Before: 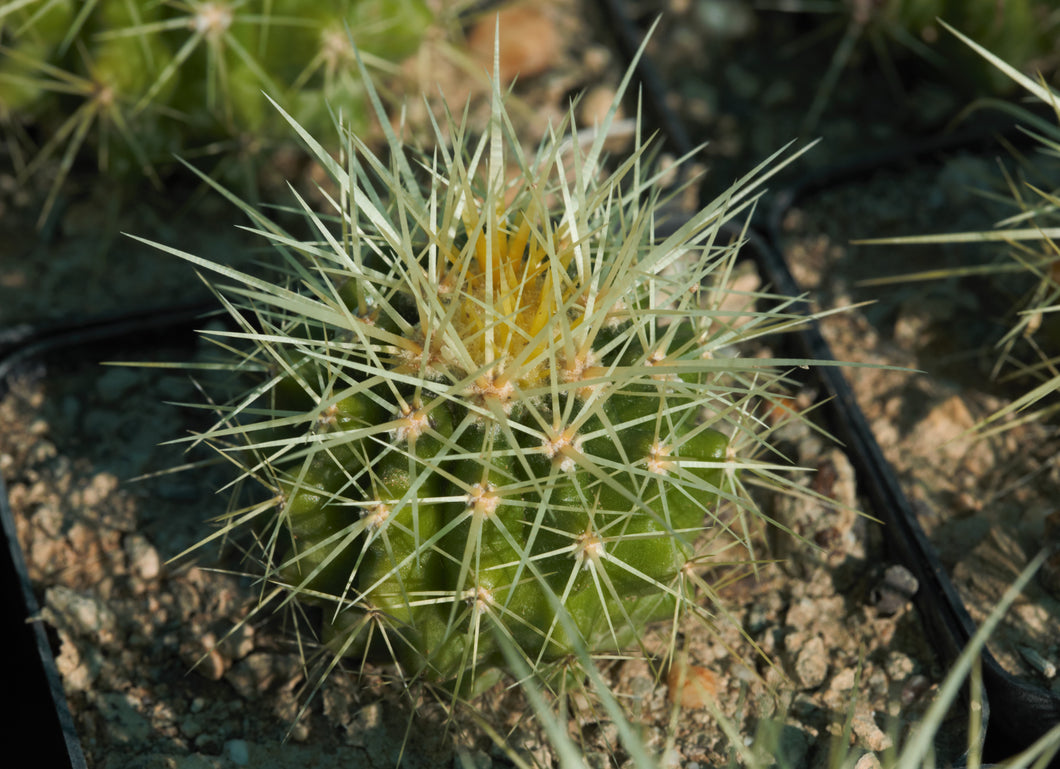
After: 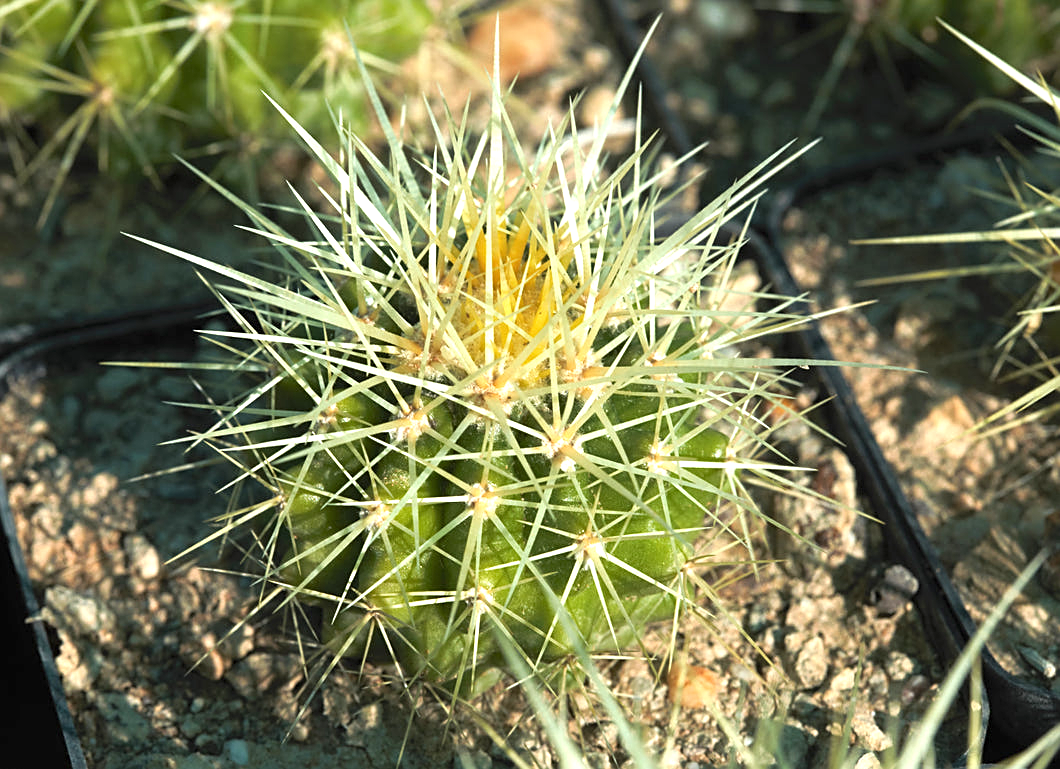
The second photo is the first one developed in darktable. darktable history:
sharpen: on, module defaults
exposure: black level correction 0, exposure 1.096 EV, compensate highlight preservation false
